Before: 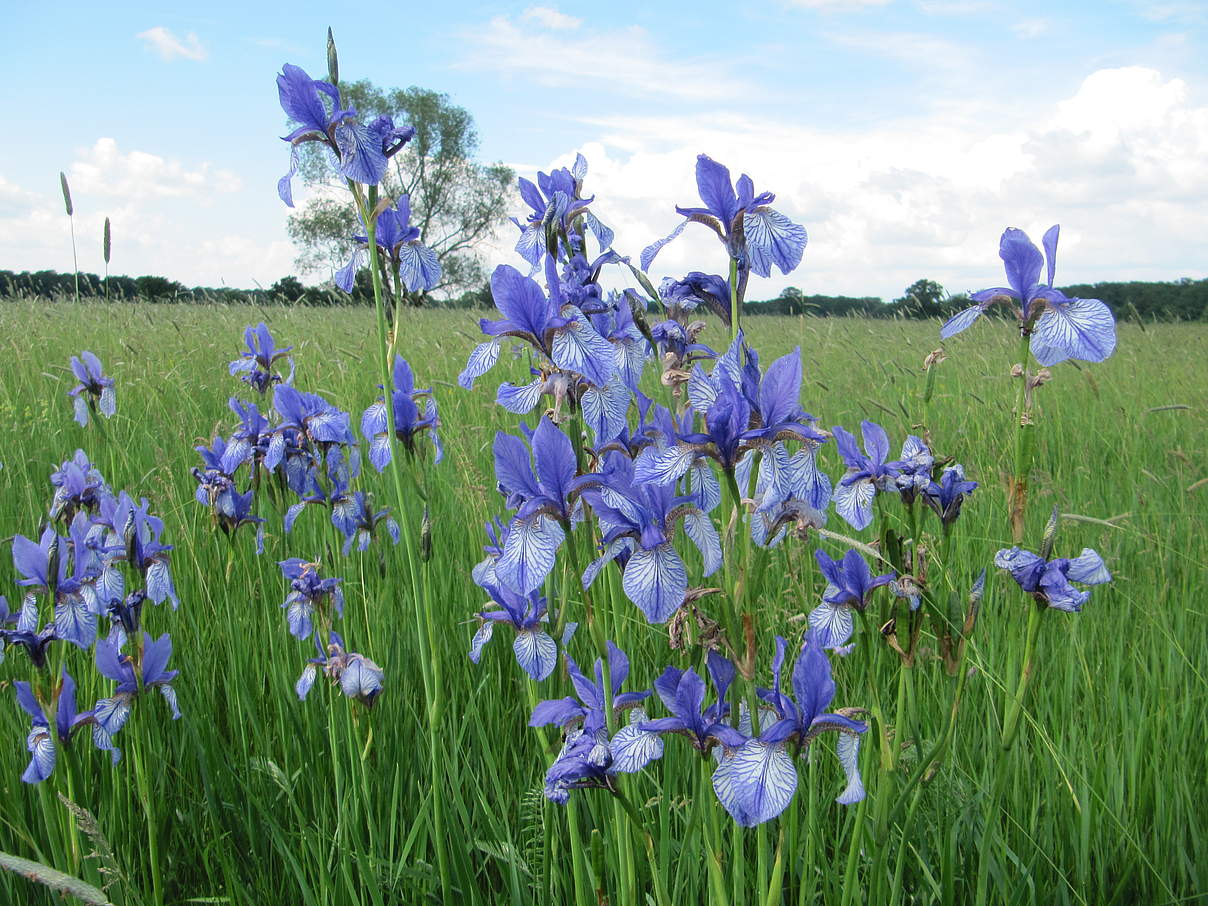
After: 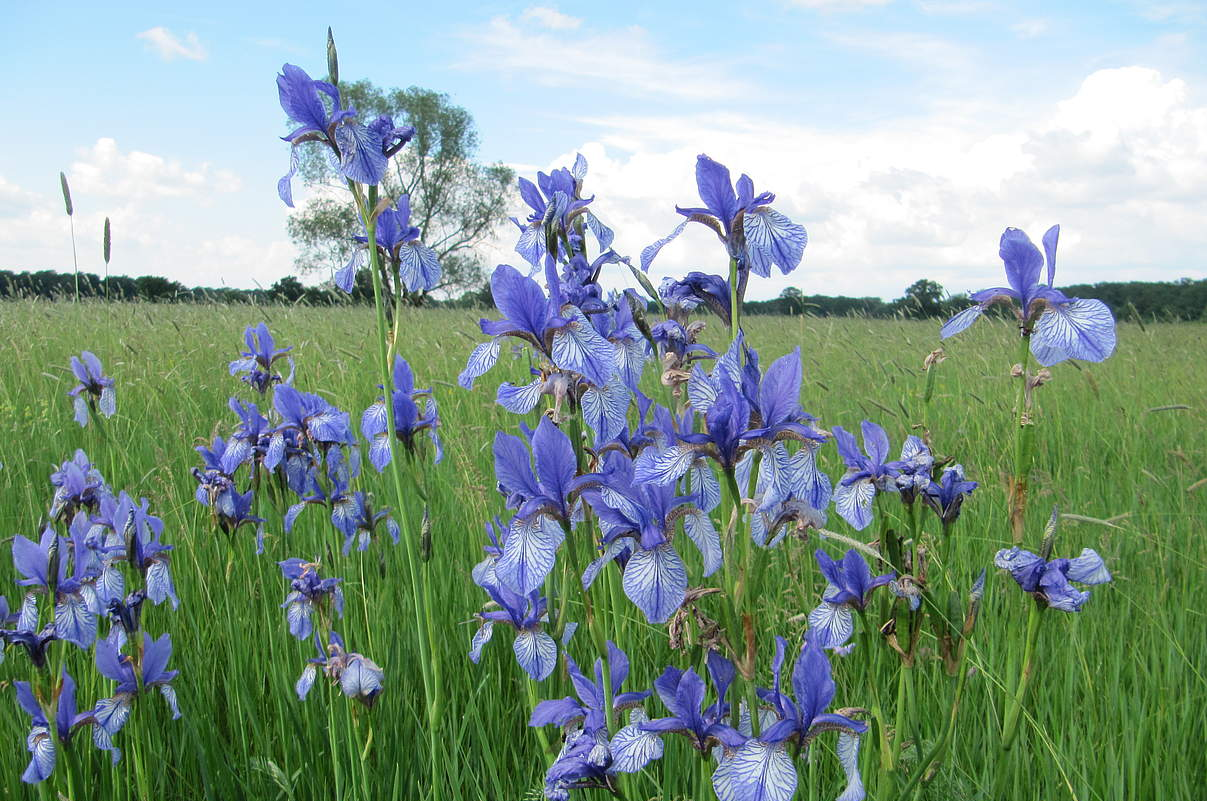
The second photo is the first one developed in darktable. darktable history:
crop and rotate: top 0%, bottom 11.562%
